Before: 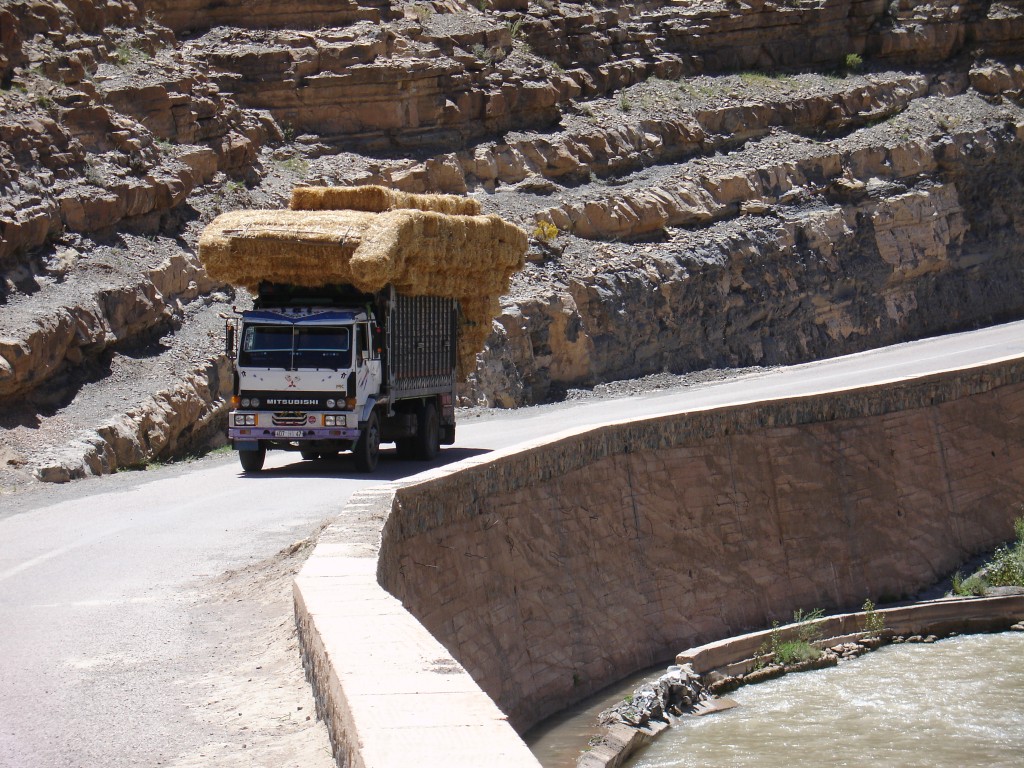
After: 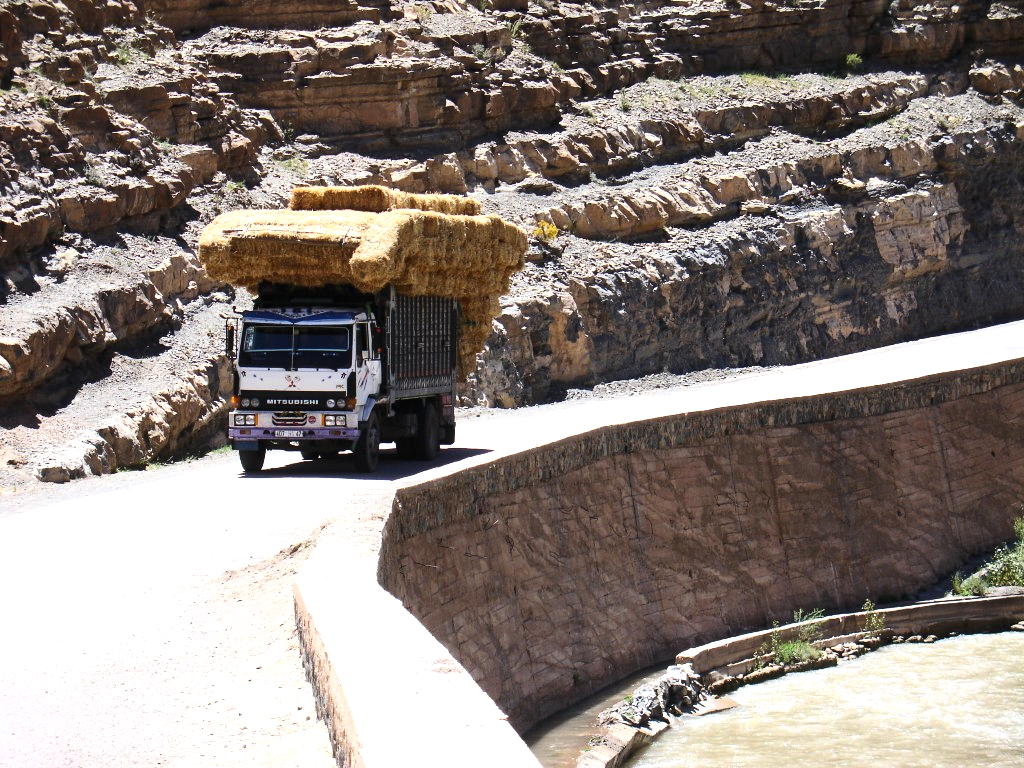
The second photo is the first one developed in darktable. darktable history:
tone equalizer: -8 EV -0.75 EV, -7 EV -0.7 EV, -6 EV -0.6 EV, -5 EV -0.4 EV, -3 EV 0.4 EV, -2 EV 0.6 EV, -1 EV 0.7 EV, +0 EV 0.75 EV, edges refinement/feathering 500, mask exposure compensation -1.57 EV, preserve details no
local contrast: highlights 100%, shadows 100%, detail 120%, midtone range 0.2
contrast brightness saturation: contrast 0.2, brightness 0.16, saturation 0.22
